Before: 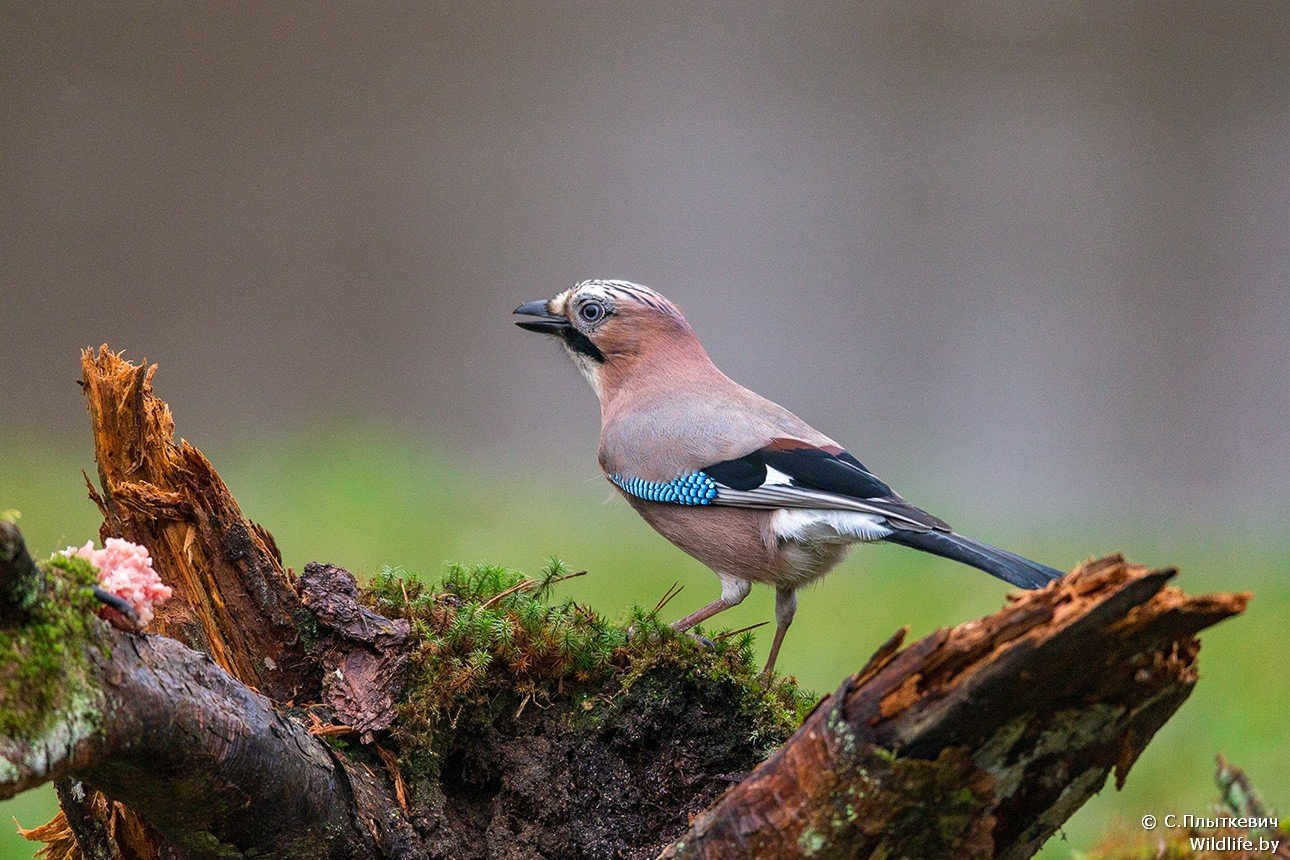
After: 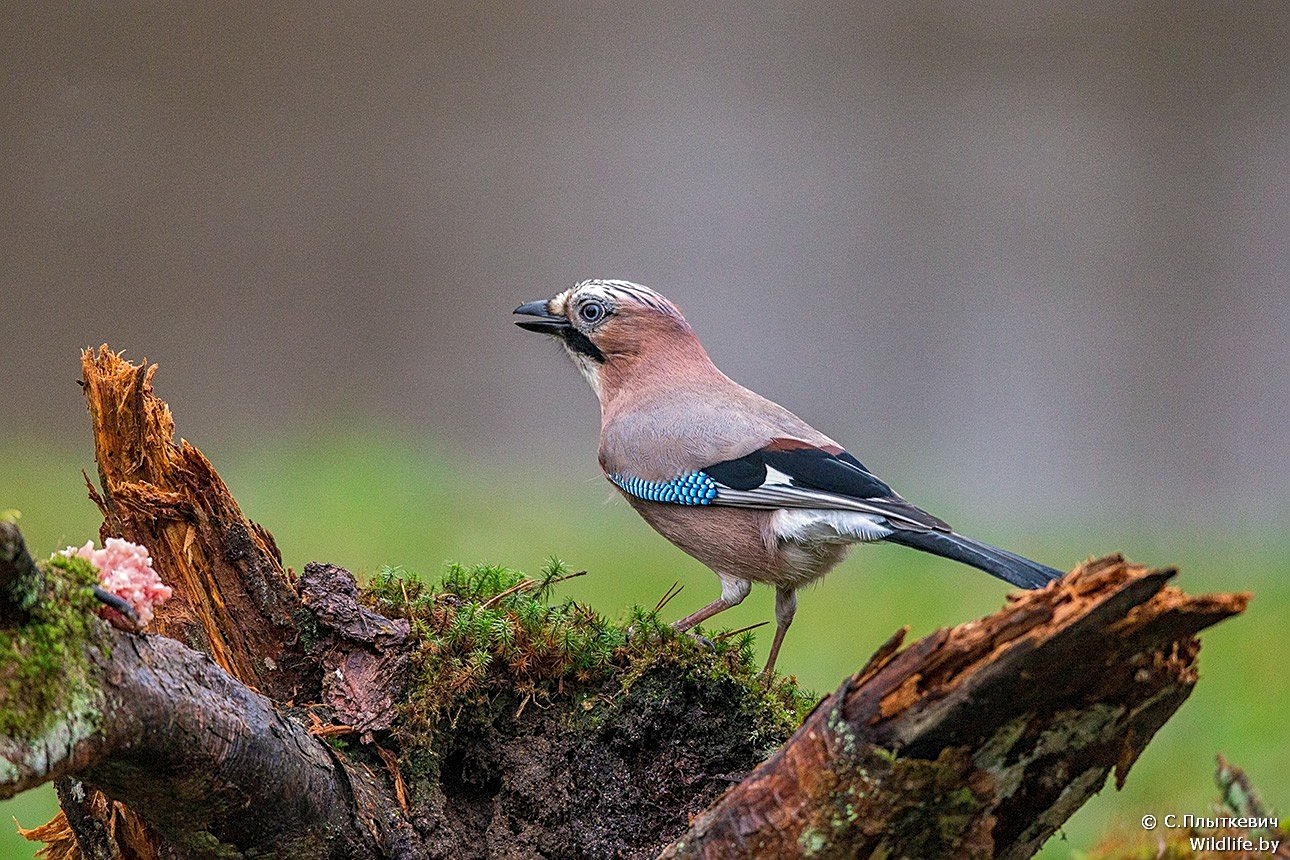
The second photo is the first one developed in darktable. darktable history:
sharpen: on, module defaults
local contrast: on, module defaults
shadows and highlights: shadows 40, highlights -60
